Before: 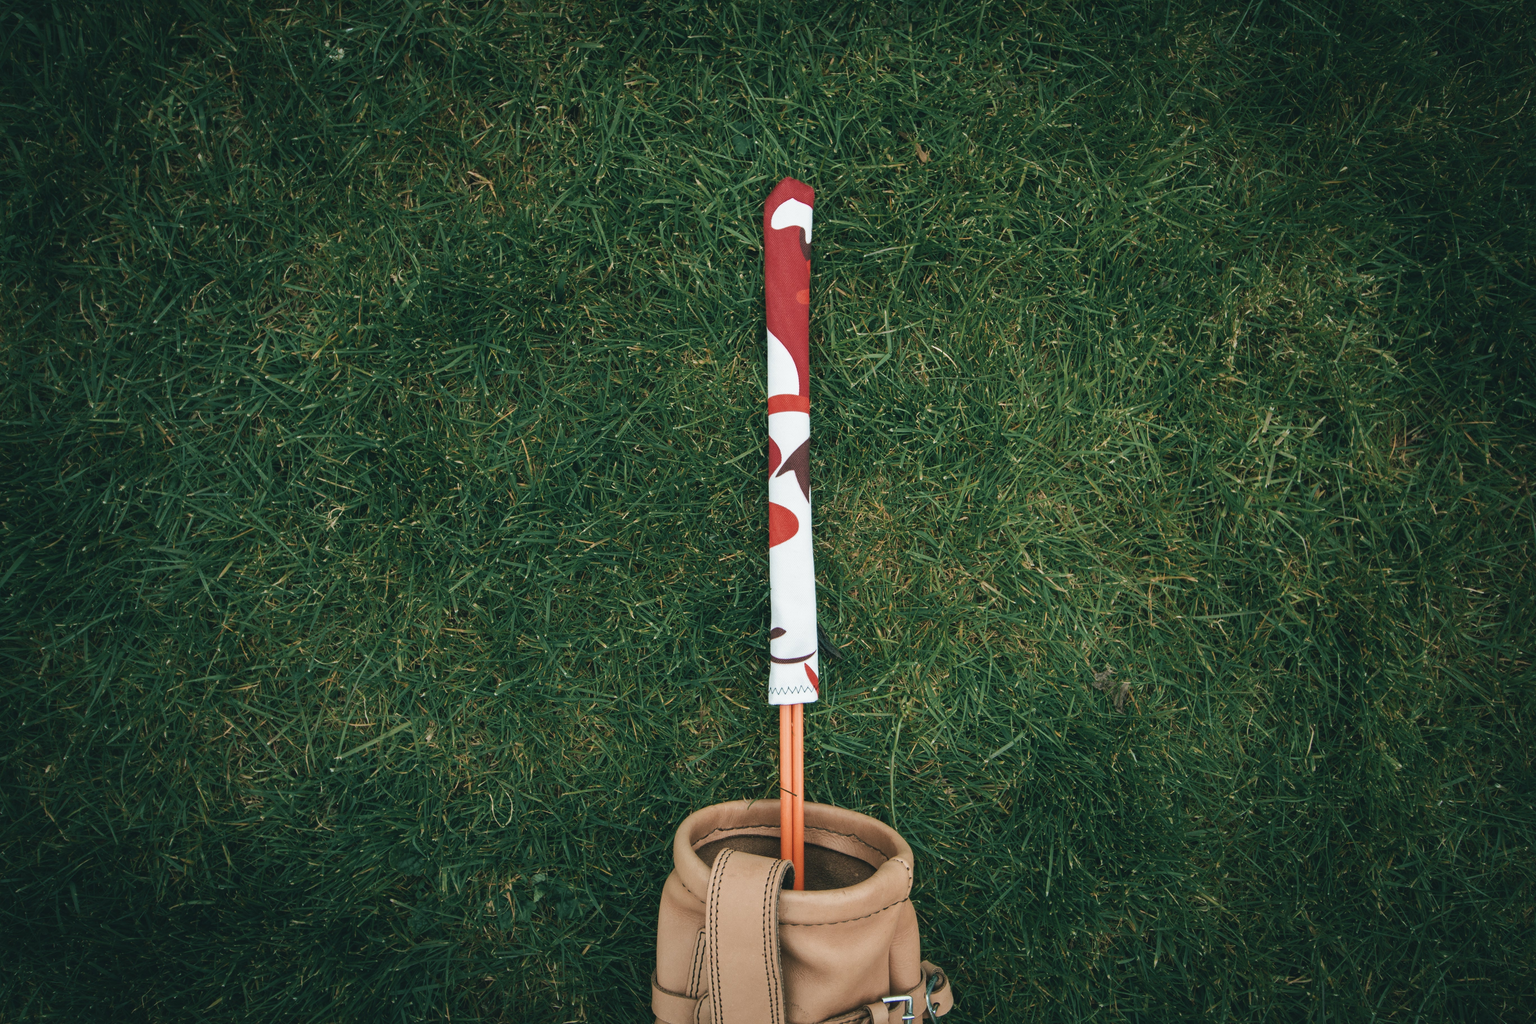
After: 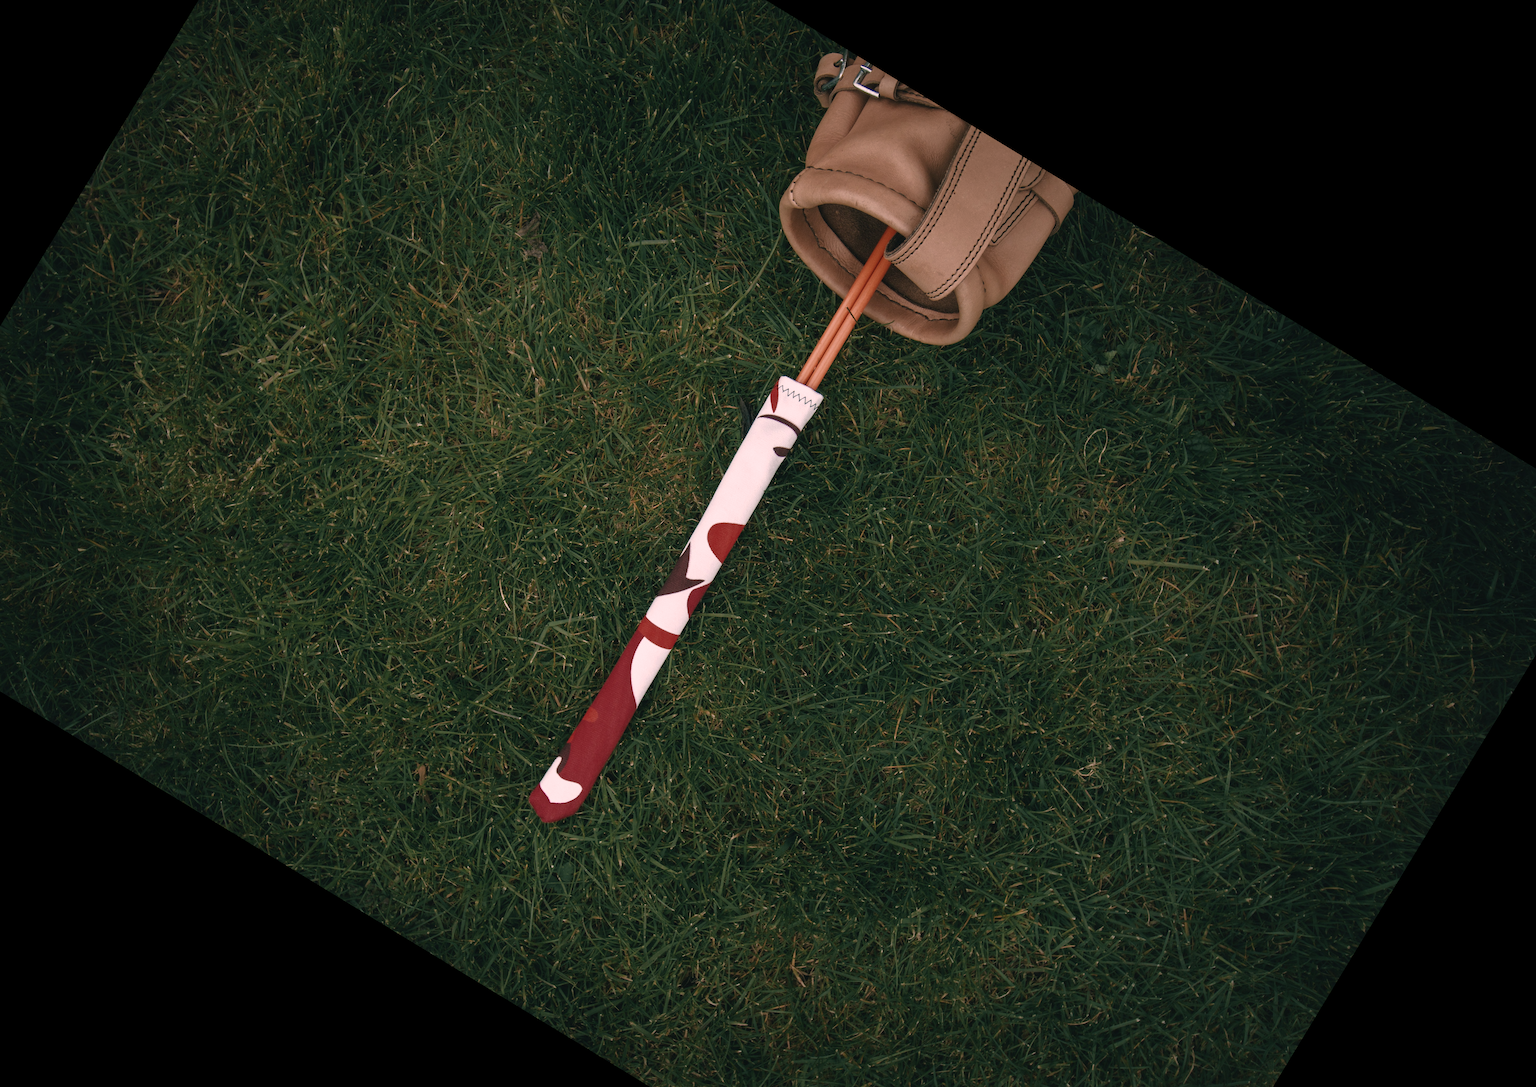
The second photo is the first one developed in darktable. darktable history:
crop and rotate: angle 148.68°, left 9.111%, top 15.603%, right 4.588%, bottom 17.041%
rgb curve: curves: ch0 [(0, 0) (0.415, 0.237) (1, 1)]
color correction: highlights a* 14.52, highlights b* 4.84
